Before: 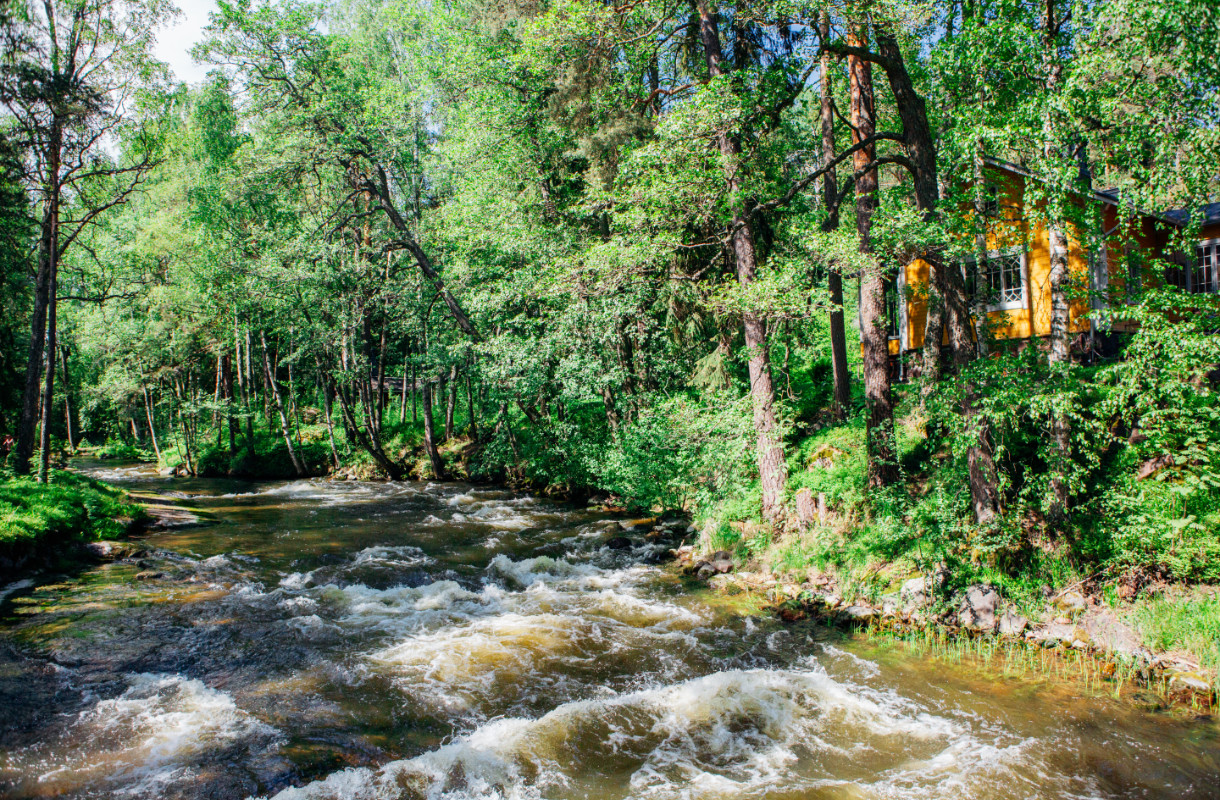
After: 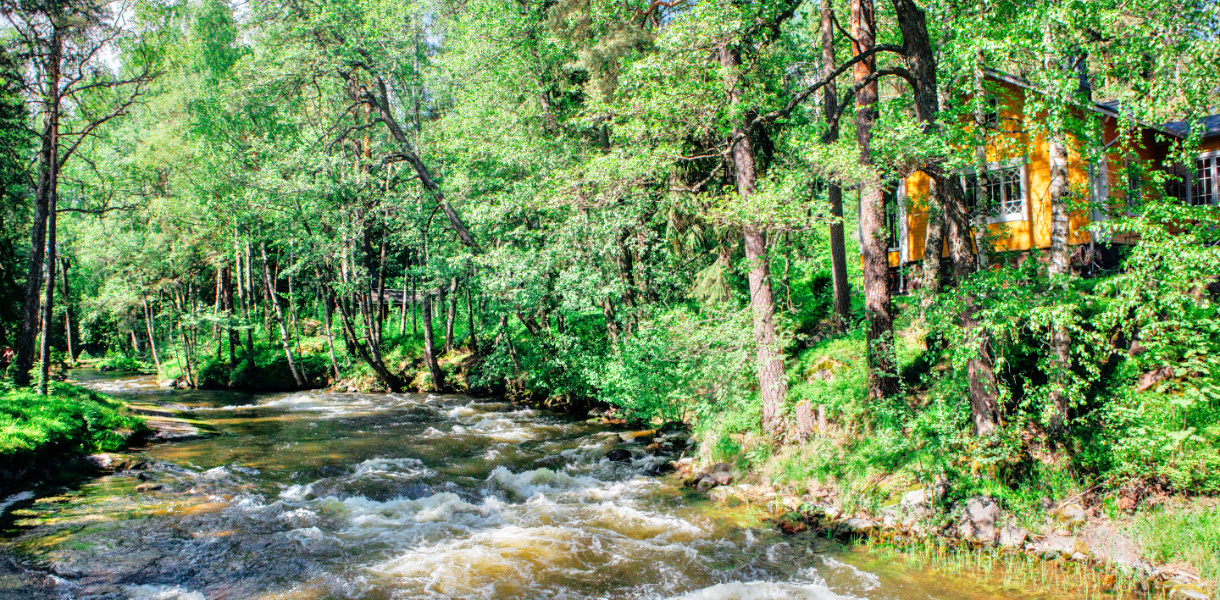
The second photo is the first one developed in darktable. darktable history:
tone equalizer: -7 EV 0.15 EV, -6 EV 0.6 EV, -5 EV 1.15 EV, -4 EV 1.33 EV, -3 EV 1.15 EV, -2 EV 0.6 EV, -1 EV 0.15 EV, mask exposure compensation -0.5 EV
crop: top 11.038%, bottom 13.962%
